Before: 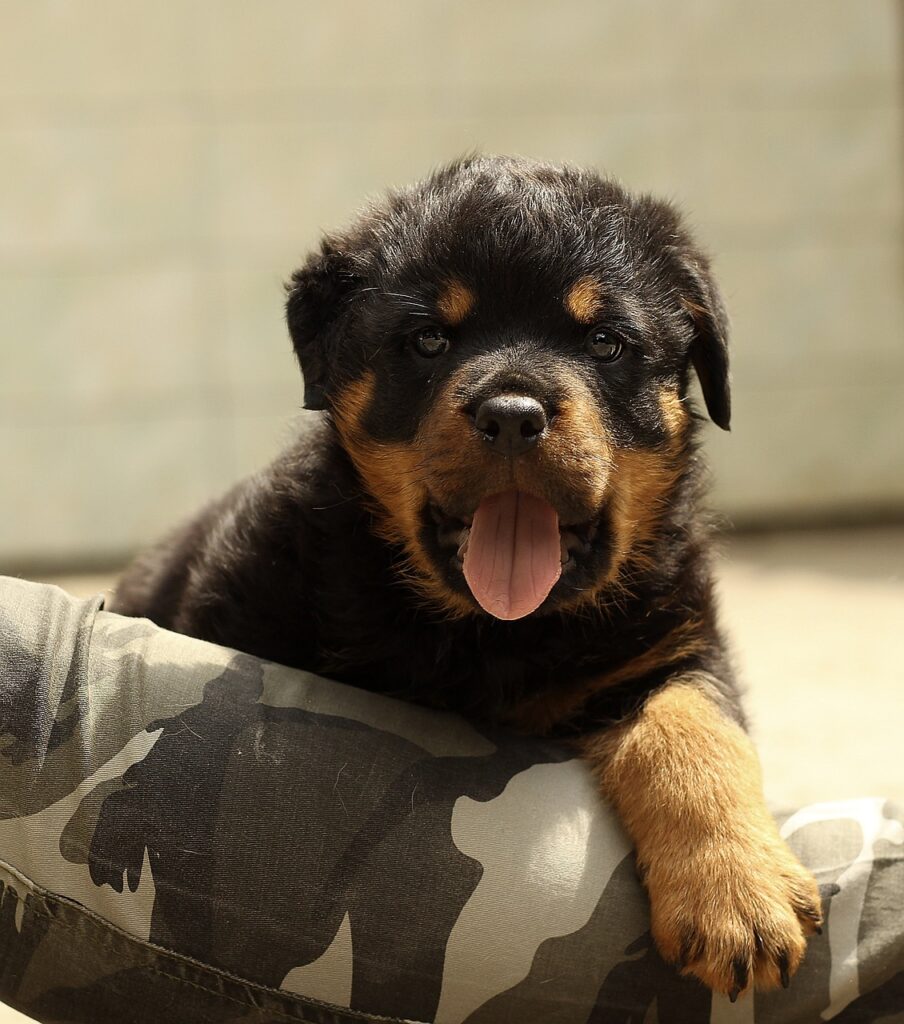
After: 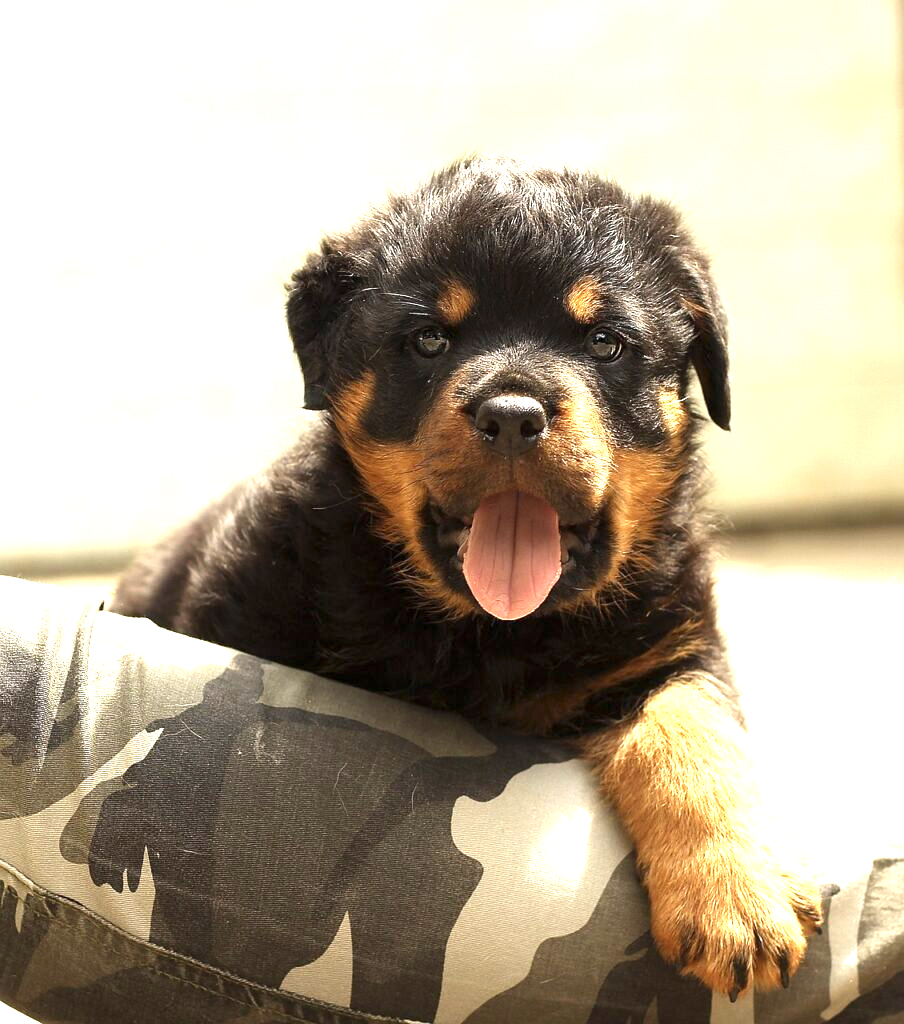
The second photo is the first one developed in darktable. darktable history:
exposure: exposure 1.5 EV, compensate highlight preservation false
